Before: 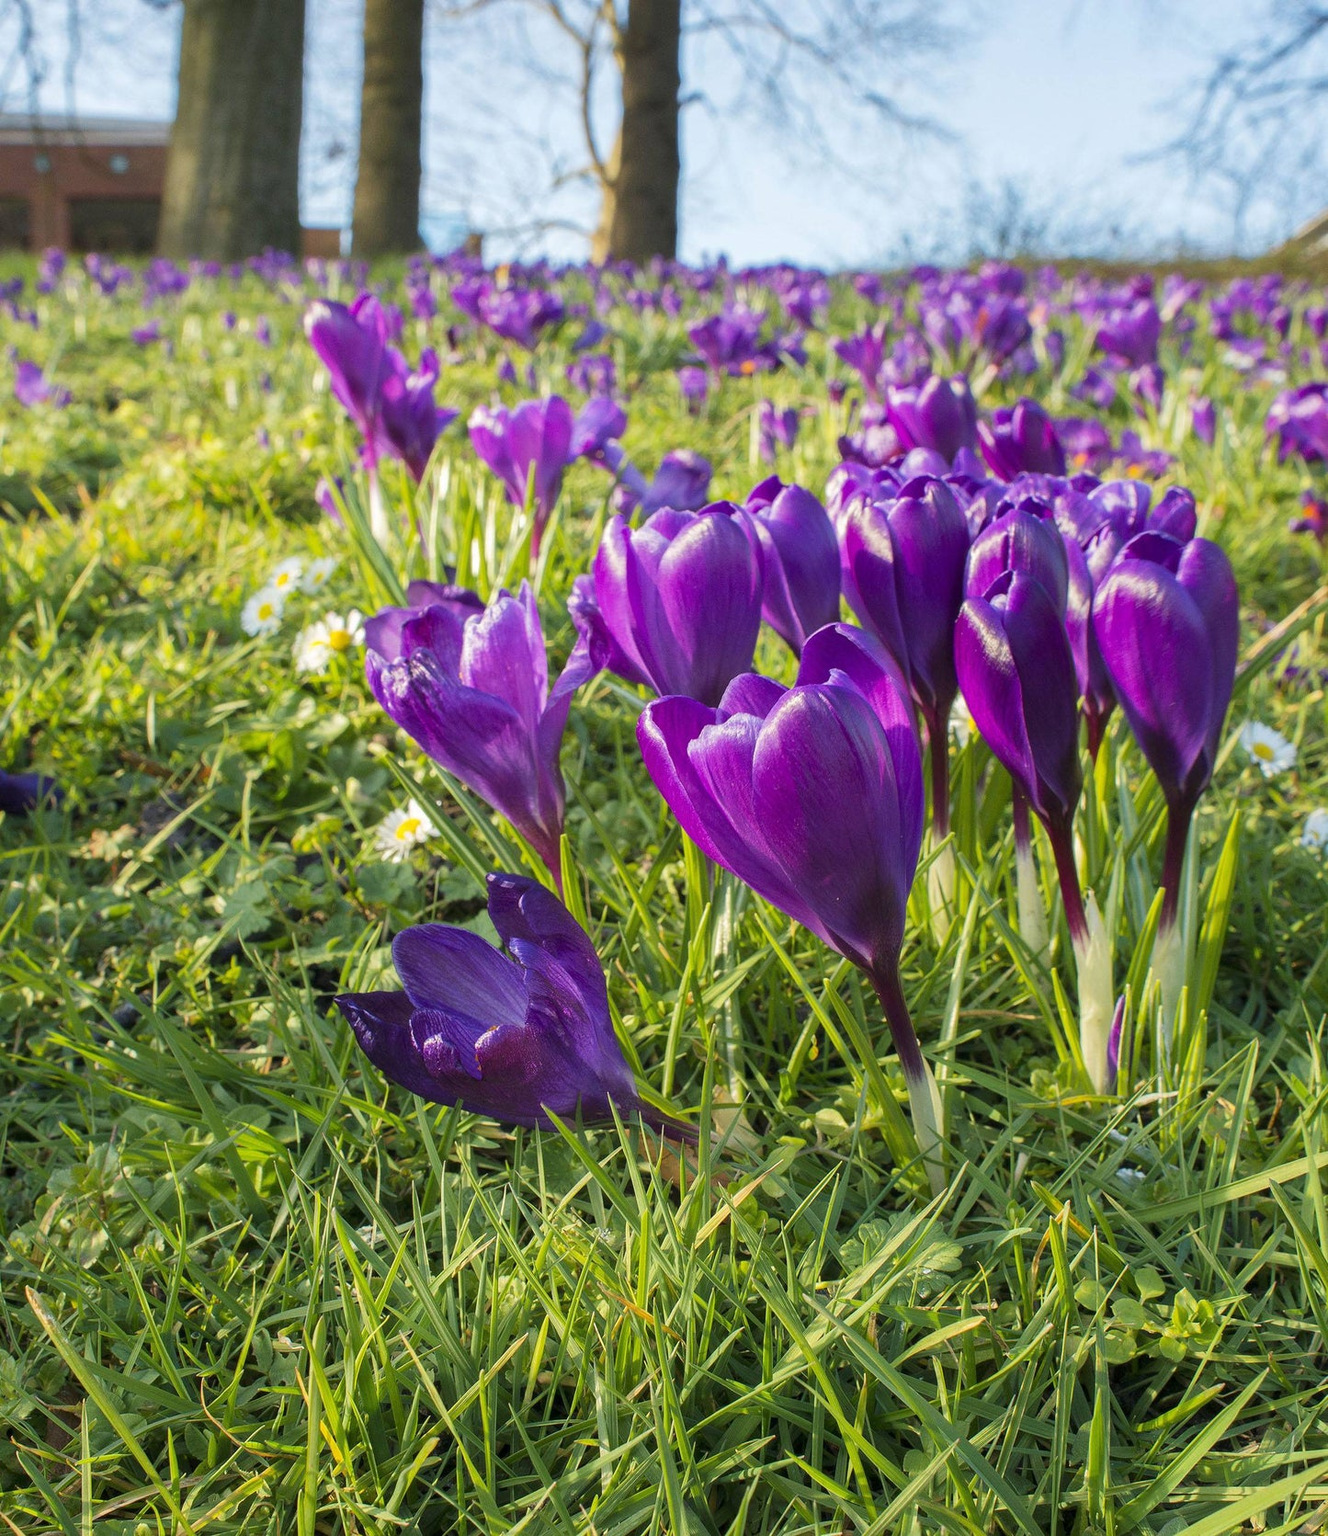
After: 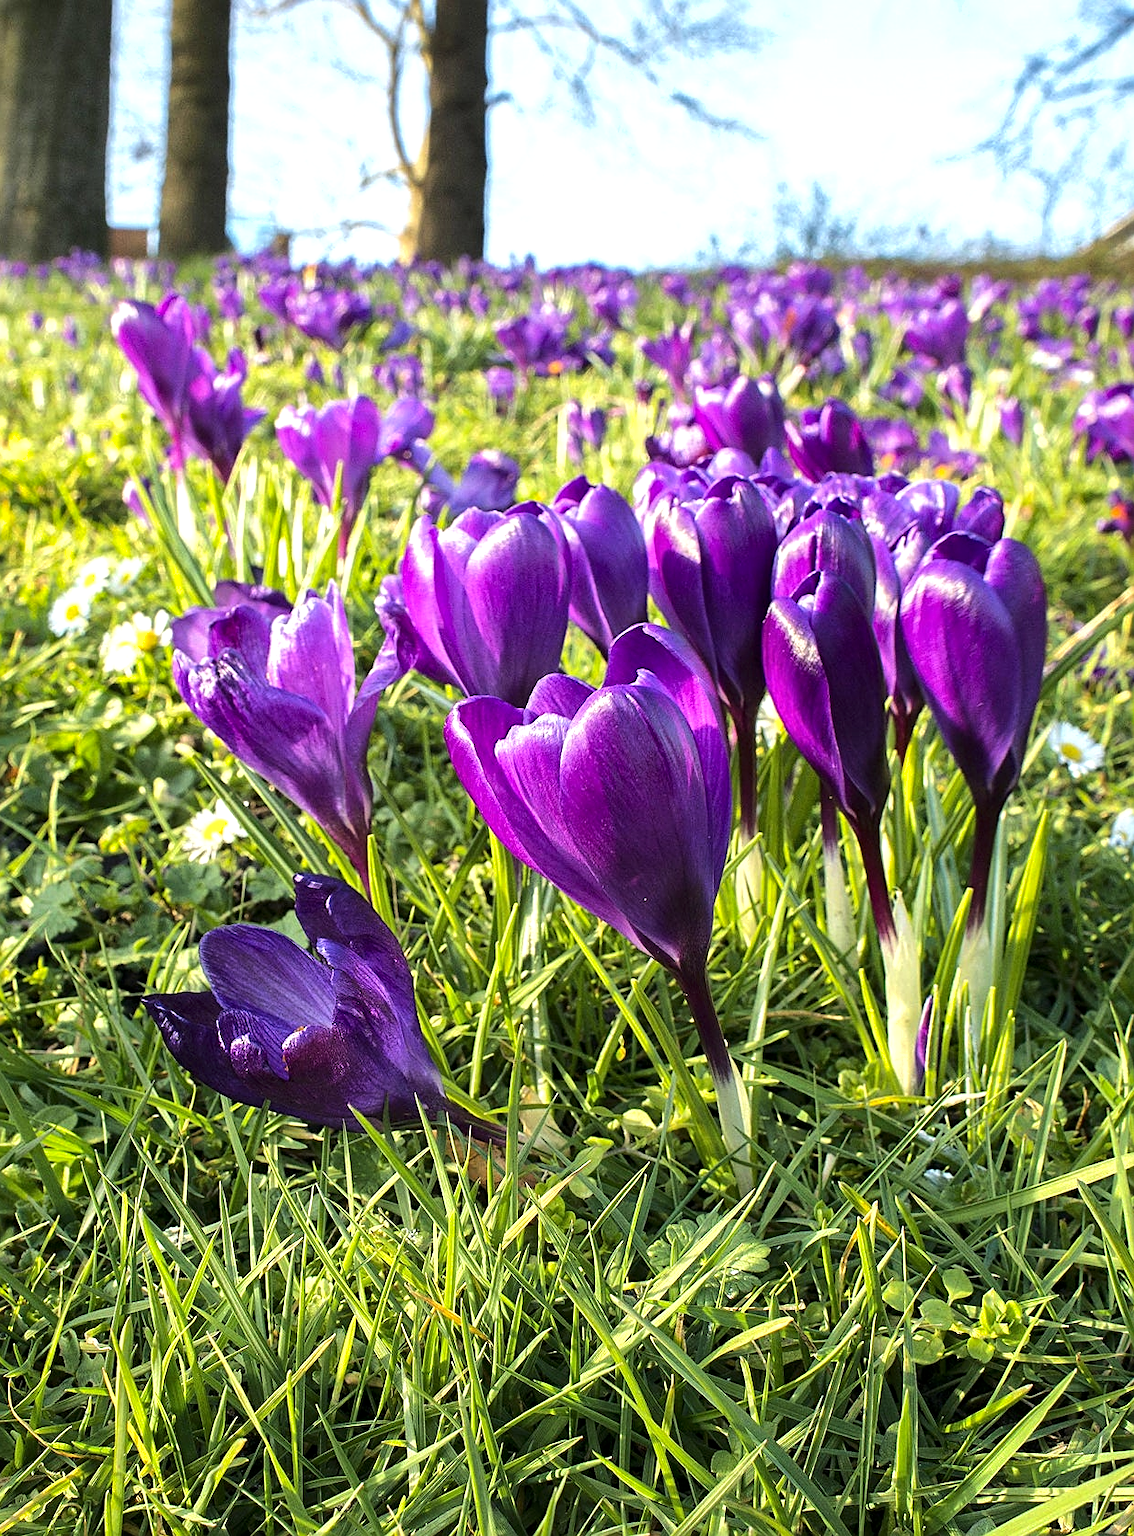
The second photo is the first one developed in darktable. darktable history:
tone equalizer: -8 EV -0.75 EV, -7 EV -0.7 EV, -6 EV -0.6 EV, -5 EV -0.4 EV, -3 EV 0.4 EV, -2 EV 0.6 EV, -1 EV 0.7 EV, +0 EV 0.75 EV, edges refinement/feathering 500, mask exposure compensation -1.57 EV, preserve details no
crop and rotate: left 14.584%
shadows and highlights: shadows -20, white point adjustment -2, highlights -35
local contrast: mode bilateral grid, contrast 20, coarseness 50, detail 120%, midtone range 0.2
exposure: exposure 0.127 EV, compensate highlight preservation false
sharpen: on, module defaults
